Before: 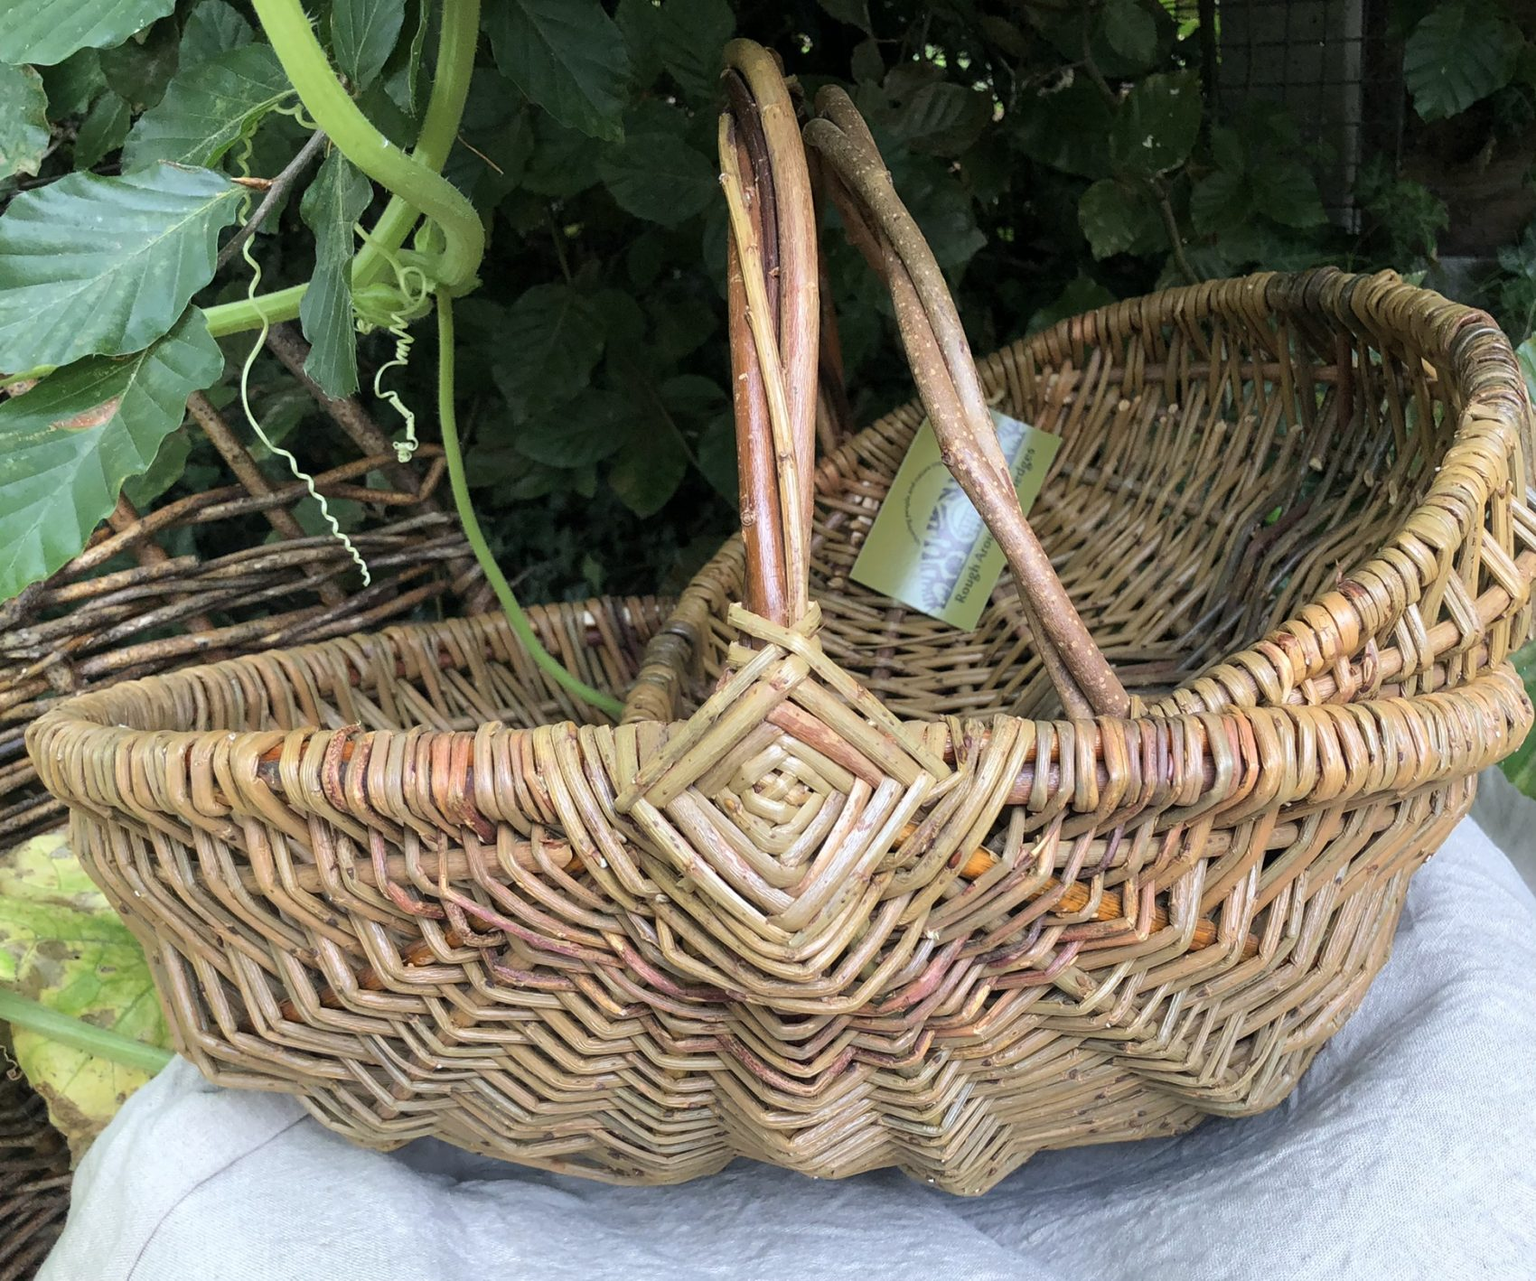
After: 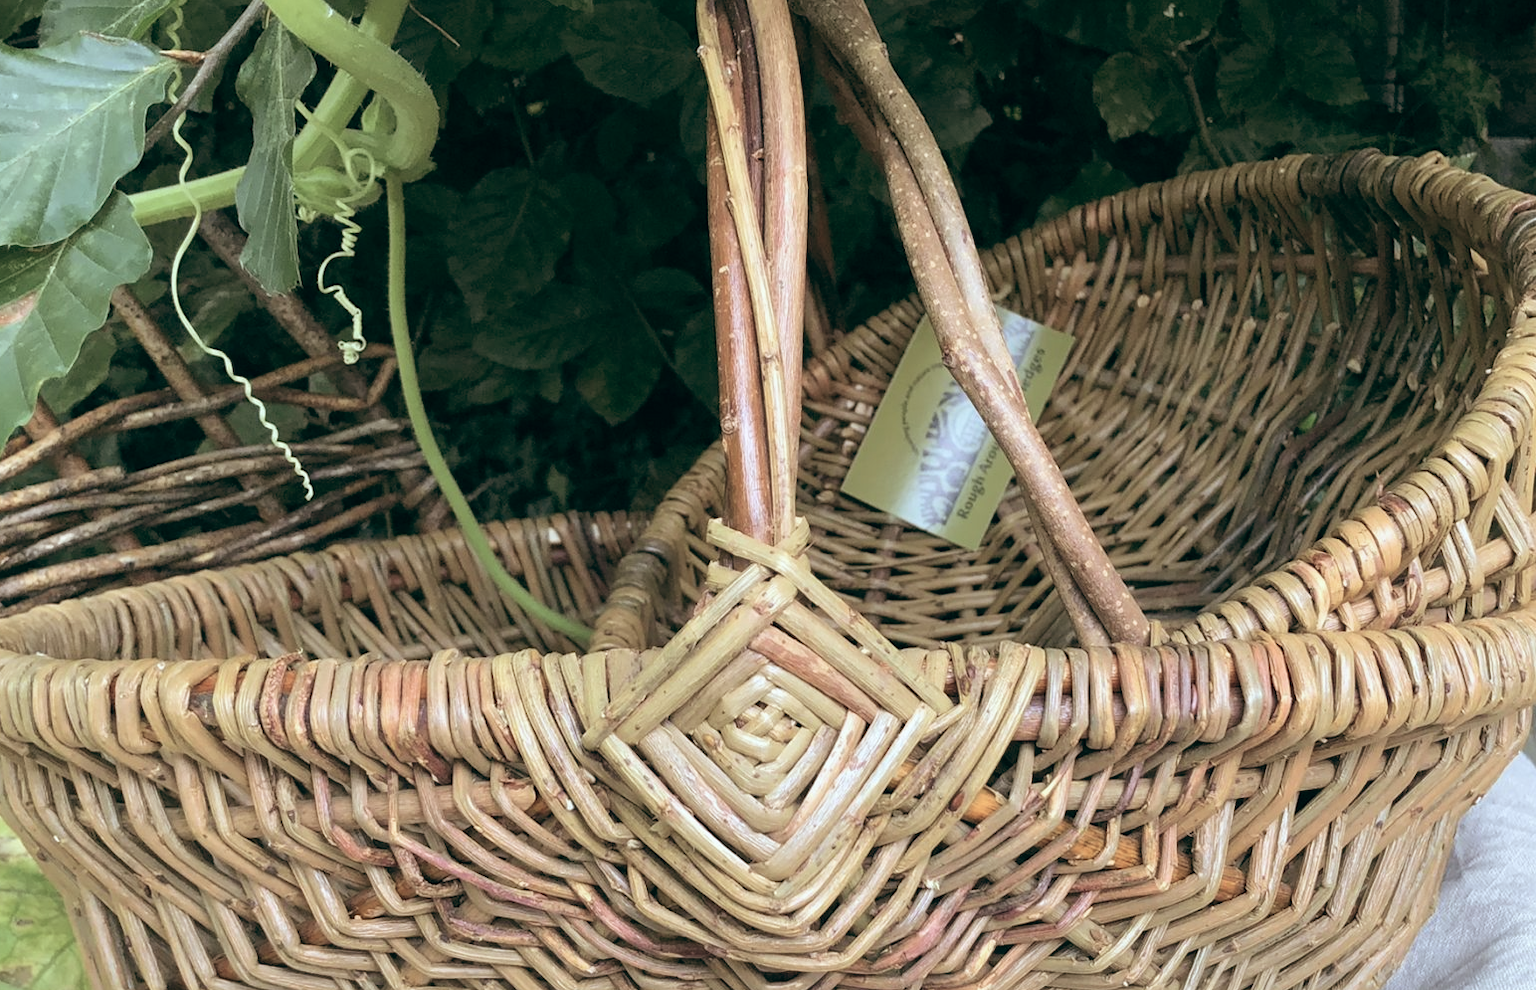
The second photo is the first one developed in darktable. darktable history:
color balance: lift [1, 0.994, 1.002, 1.006], gamma [0.957, 1.081, 1.016, 0.919], gain [0.97, 0.972, 1.01, 1.028], input saturation 91.06%, output saturation 79.8%
crop: left 5.596%, top 10.314%, right 3.534%, bottom 19.395%
contrast brightness saturation: contrast 0.05, brightness 0.06, saturation 0.01
velvia: strength 15%
